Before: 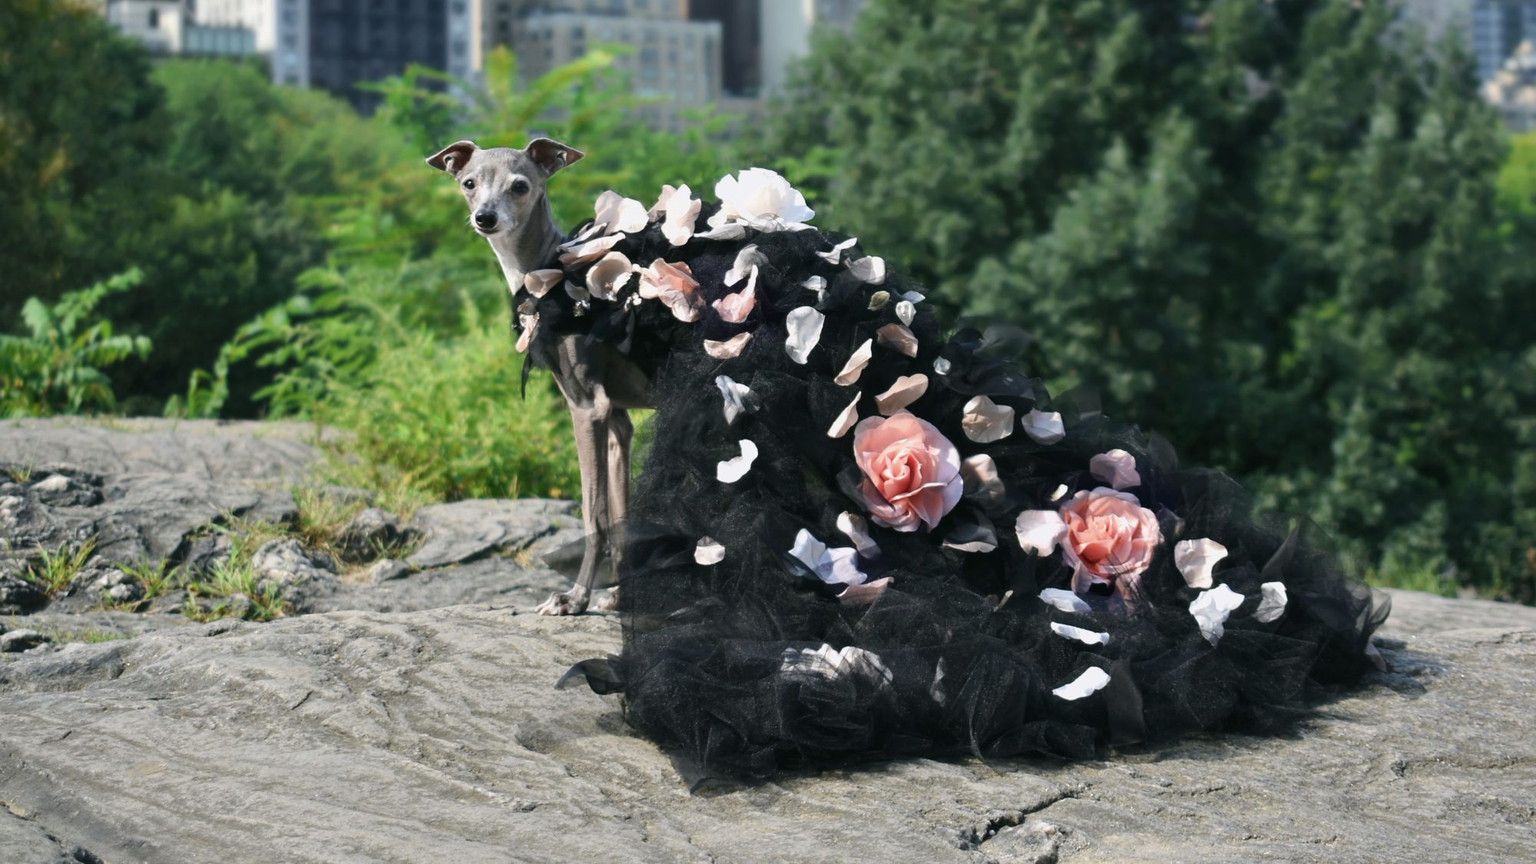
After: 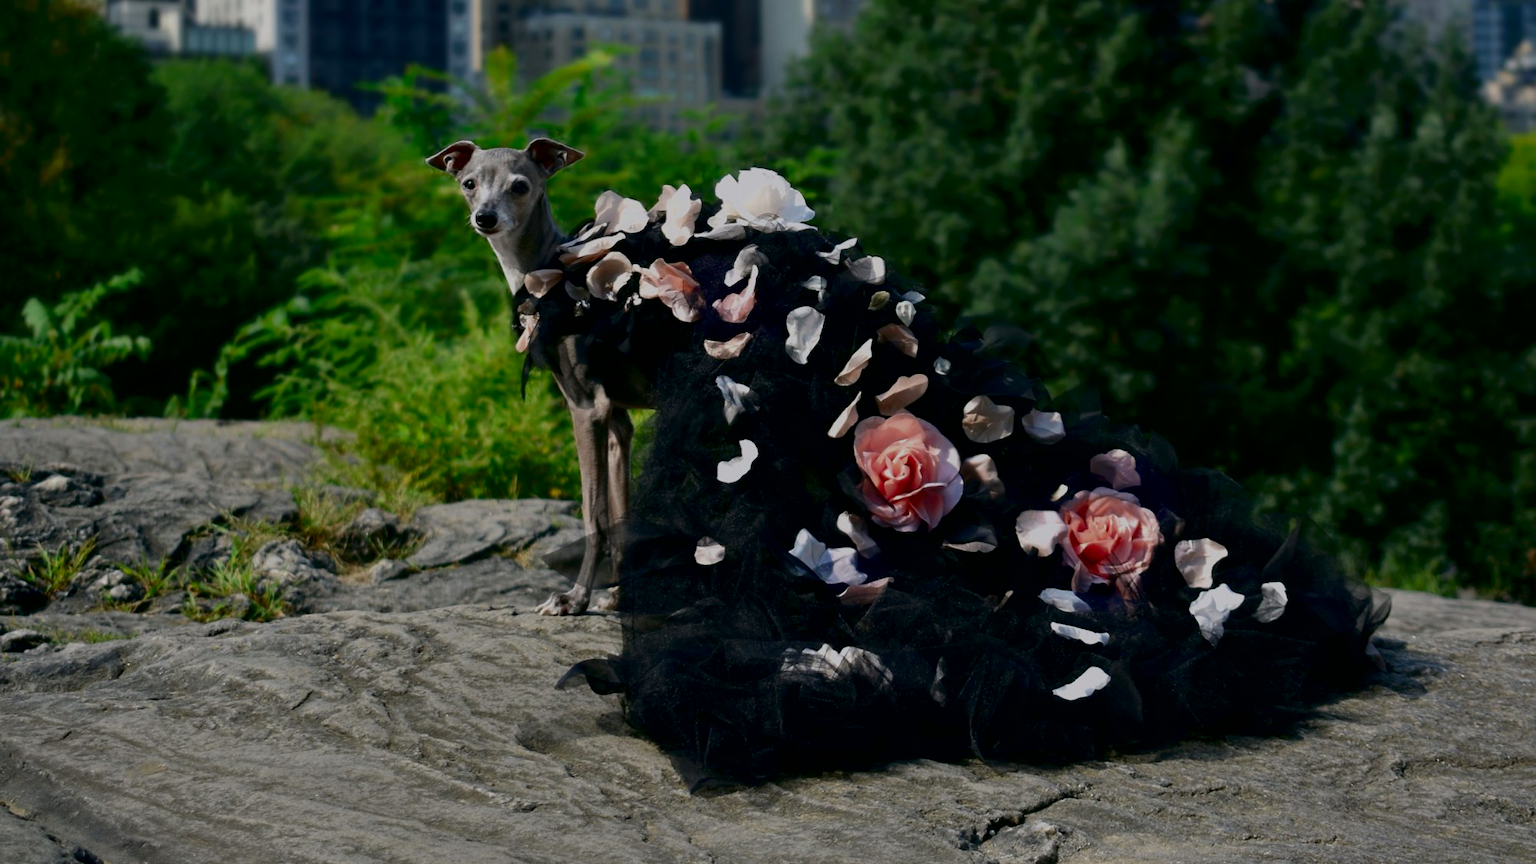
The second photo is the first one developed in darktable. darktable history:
contrast brightness saturation: brightness -0.25, saturation 0.2
exposure: black level correction 0.011, exposure -0.478 EV, compensate highlight preservation false
